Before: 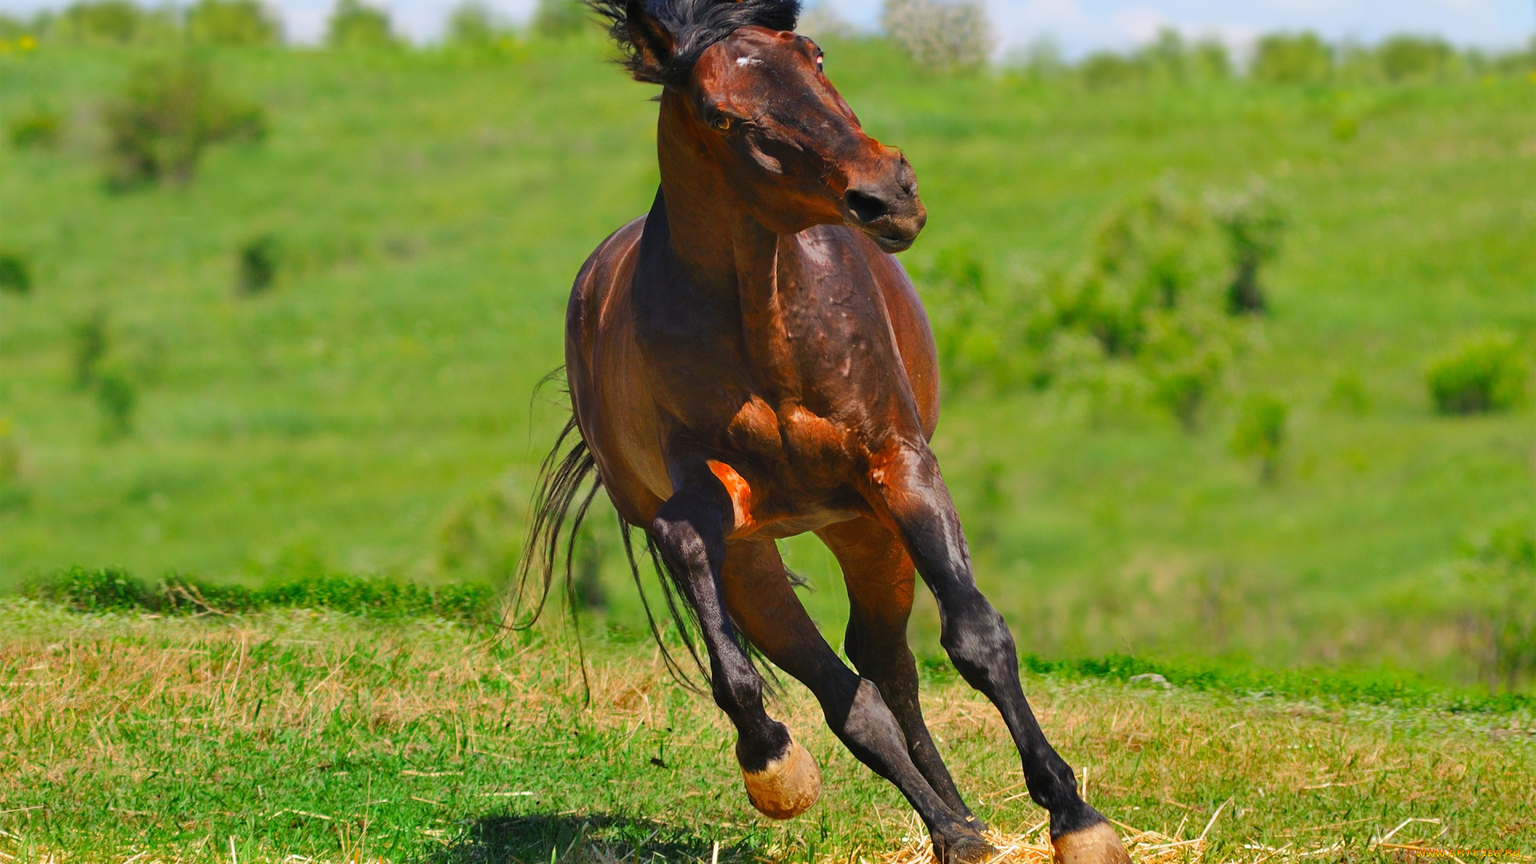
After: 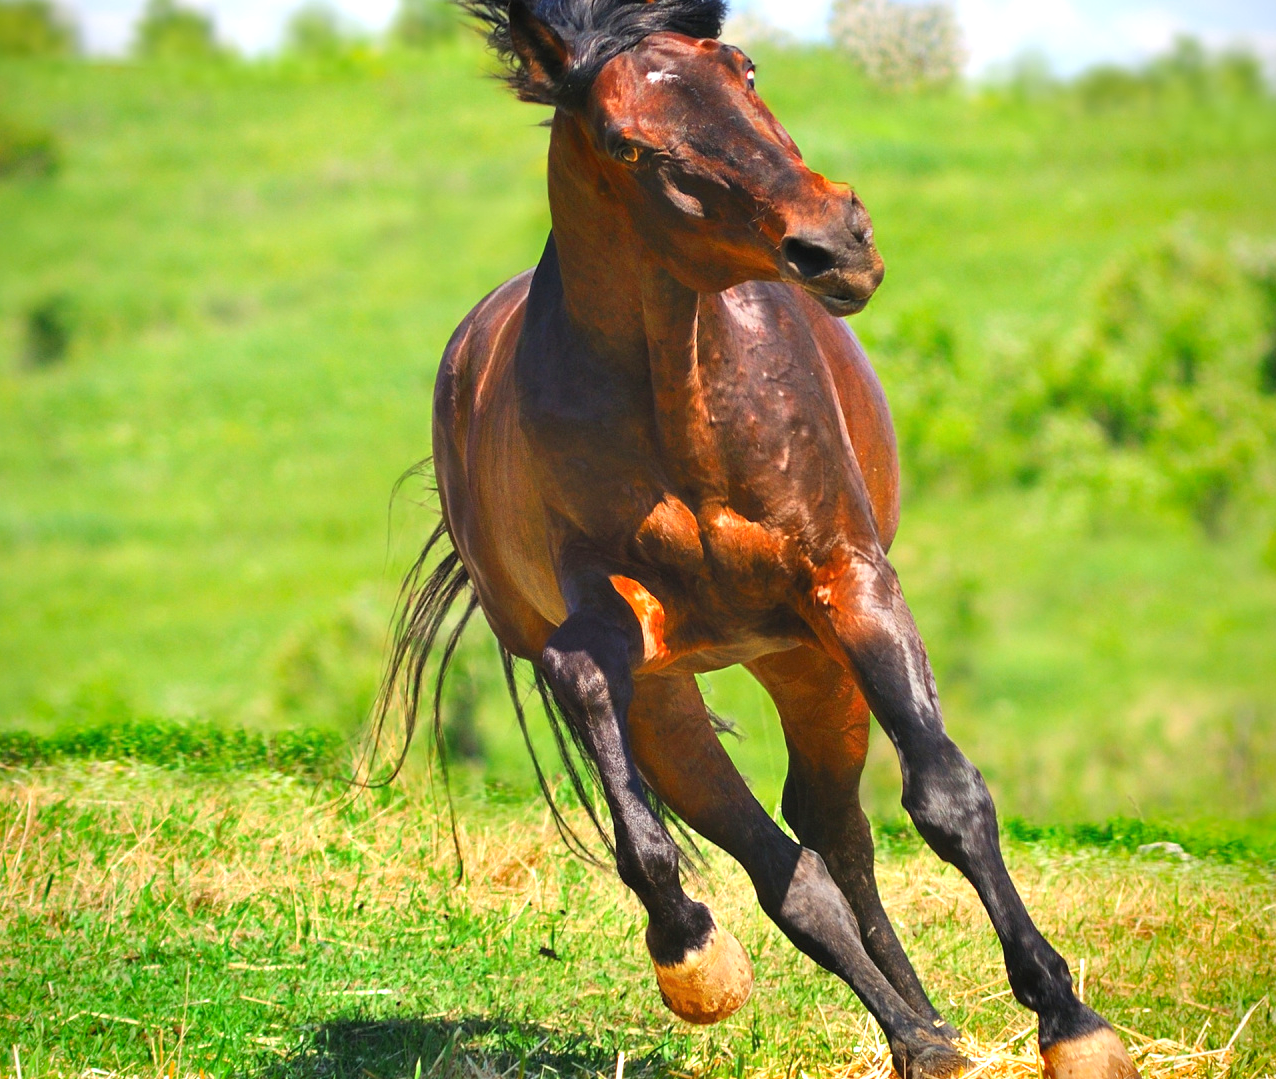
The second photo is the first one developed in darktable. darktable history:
crop and rotate: left 14.318%, right 19.184%
exposure: black level correction 0, exposure 0.896 EV, compensate highlight preservation false
vignetting: fall-off radius 60.98%, saturation 0.053
